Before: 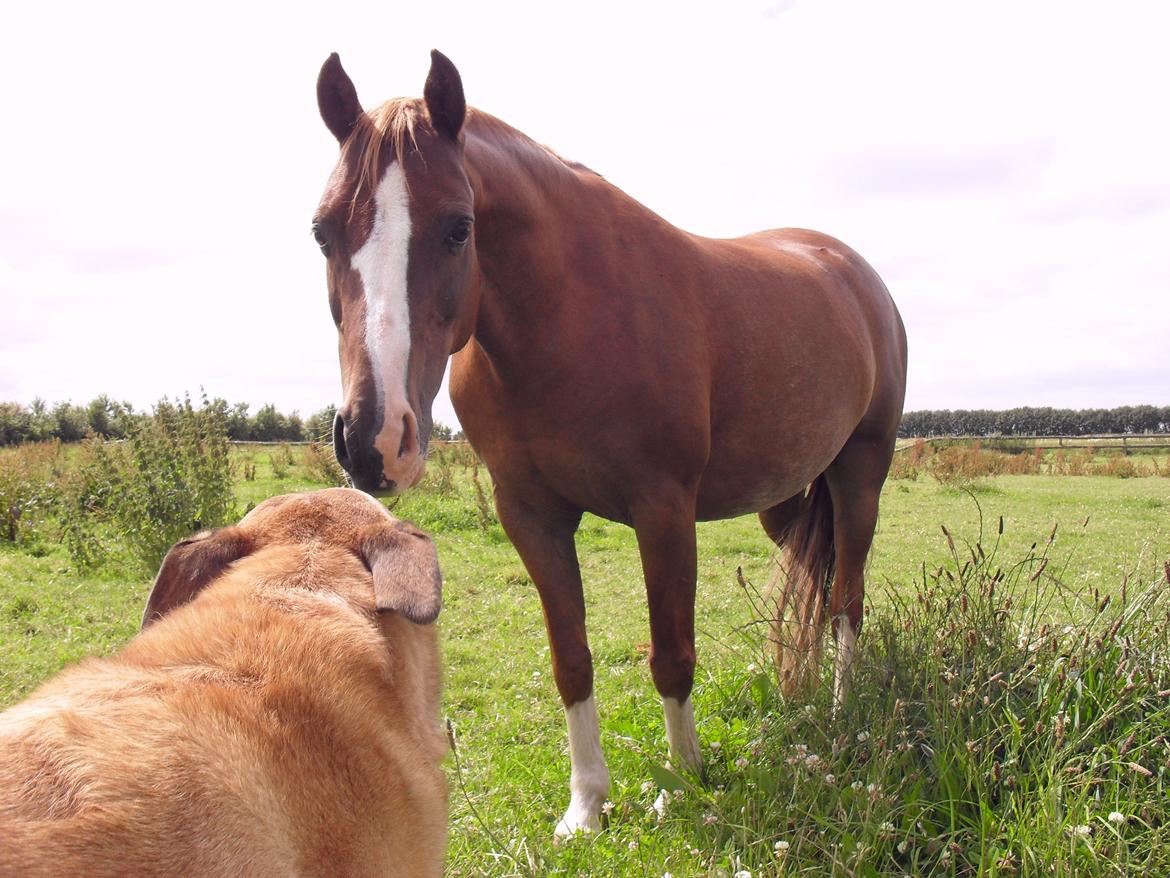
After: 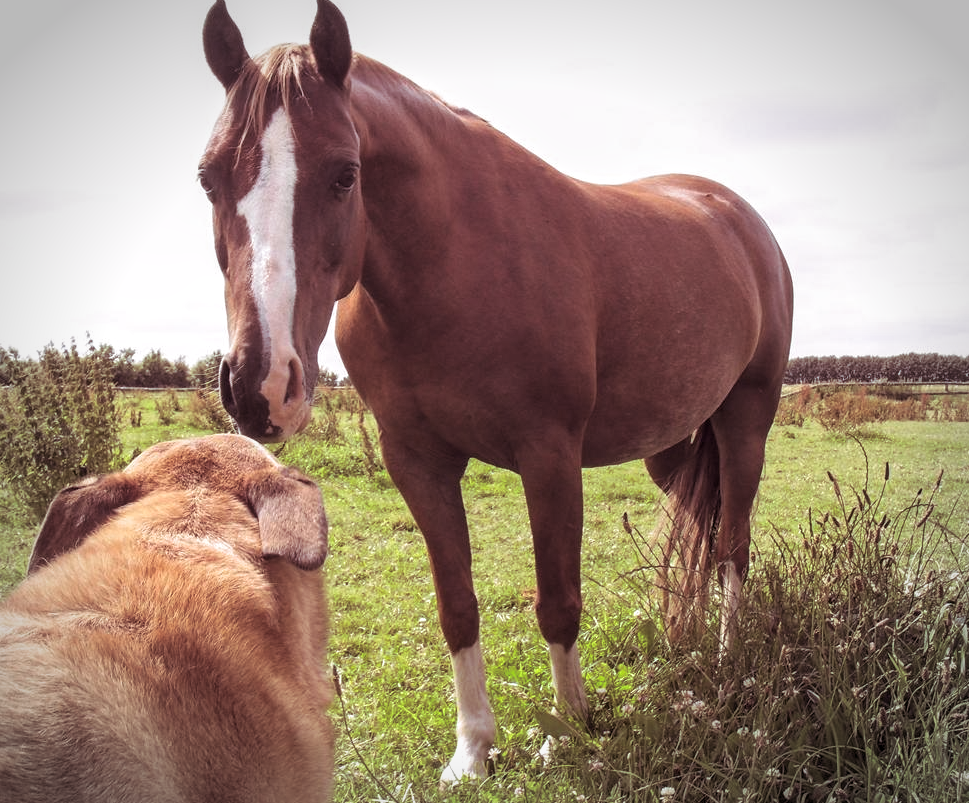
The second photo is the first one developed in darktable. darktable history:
crop: left 9.807%, top 6.259%, right 7.334%, bottom 2.177%
vignetting: automatic ratio true
split-toning: shadows › saturation 0.41, highlights › saturation 0, compress 33.55%
local contrast: detail 130%
